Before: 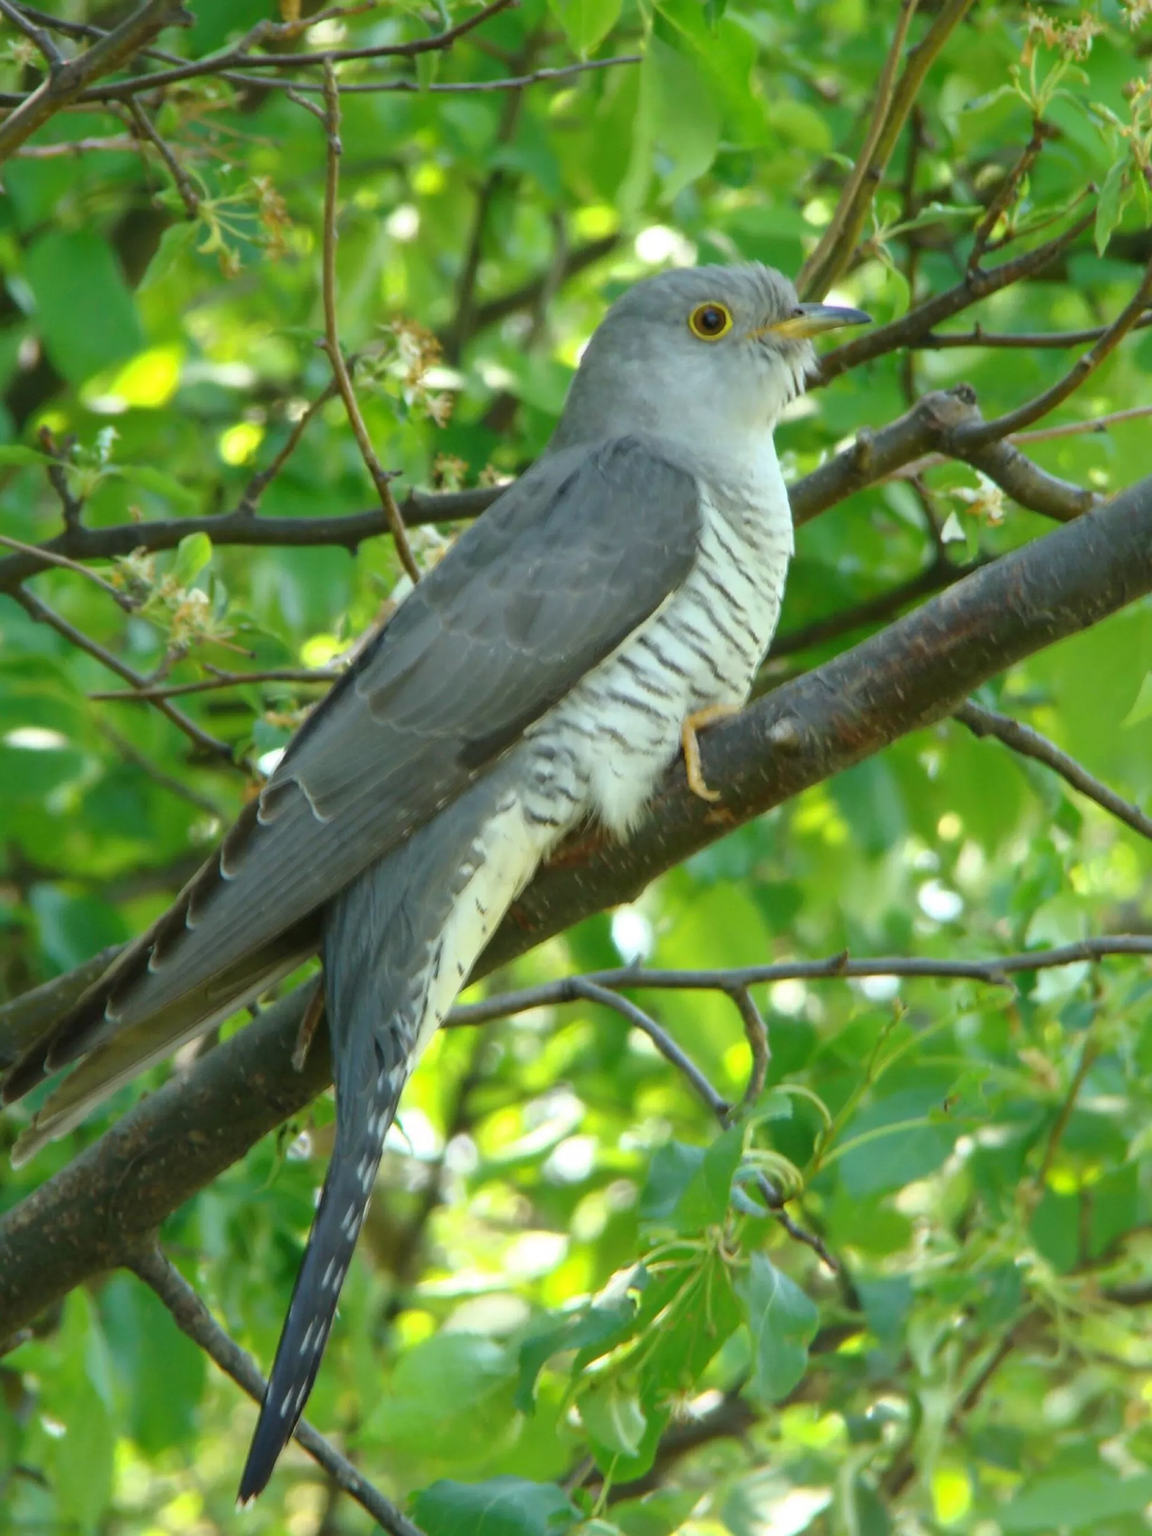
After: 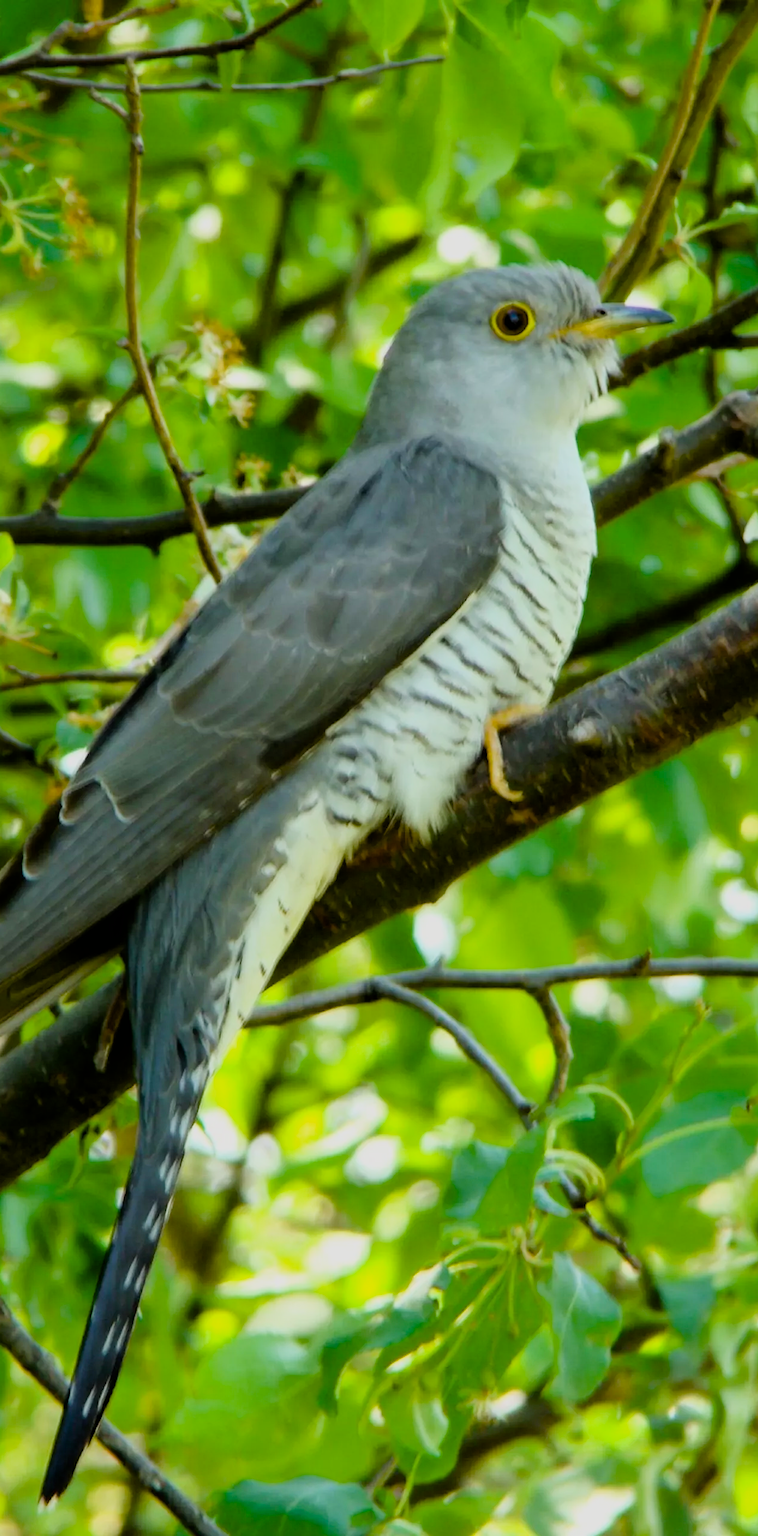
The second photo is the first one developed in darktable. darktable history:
color balance rgb: power › luminance 0.855%, power › chroma 0.424%, power › hue 32.86°, global offset › luminance -0.851%, perceptual saturation grading › global saturation 35.168%, perceptual saturation grading › highlights -24.919%, perceptual saturation grading › shadows 49.657%
filmic rgb: black relative exposure -7.49 EV, white relative exposure 4.99 EV, hardness 3.31, contrast 1.298, preserve chrominance max RGB
crop: left 17.197%, right 16.936%
